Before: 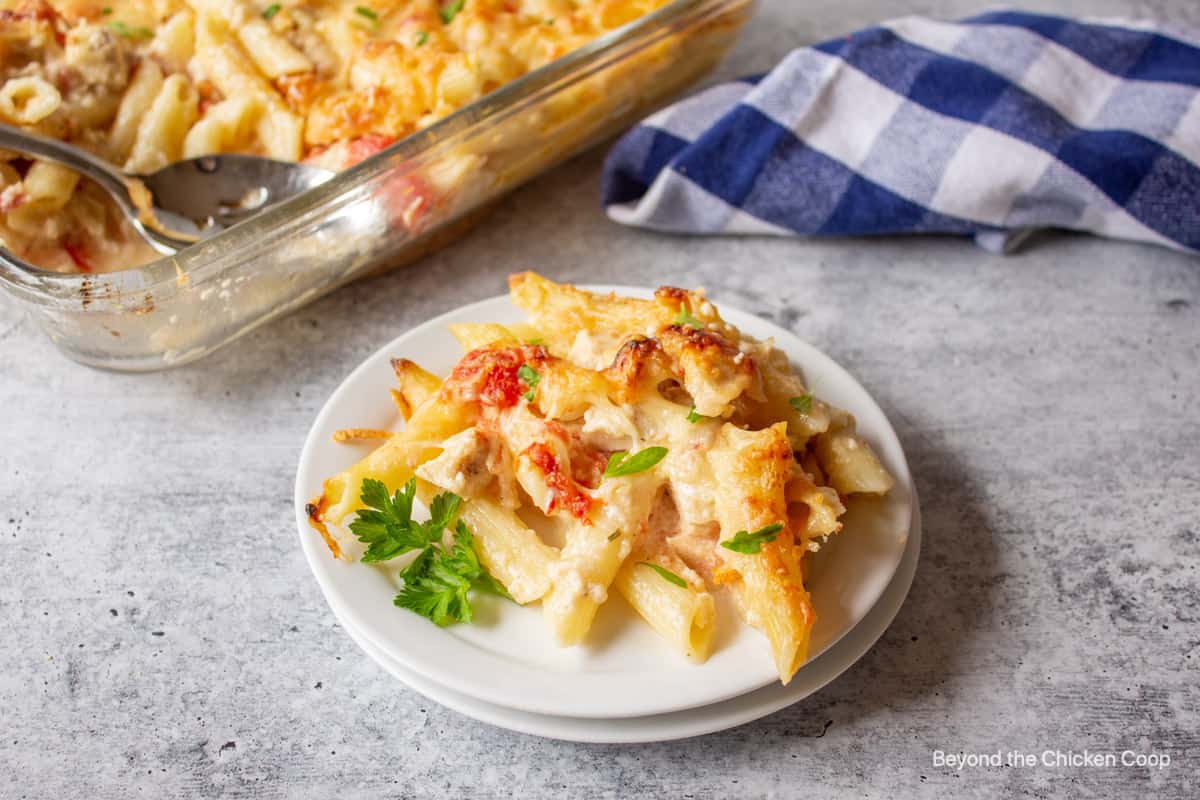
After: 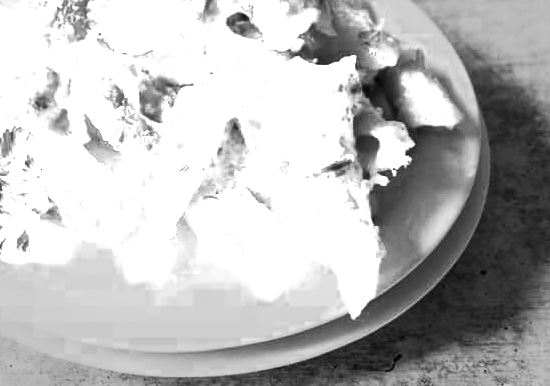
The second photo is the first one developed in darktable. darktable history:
contrast brightness saturation: contrast 0.39, brightness 0.1
white balance: red 0.967, blue 1.119, emerald 0.756
crop: left 35.976%, top 45.819%, right 18.162%, bottom 5.807%
color zones: curves: ch0 [(0, 0.554) (0.146, 0.662) (0.293, 0.86) (0.503, 0.774) (0.637, 0.106) (0.74, 0.072) (0.866, 0.488) (0.998, 0.569)]; ch1 [(0, 0) (0.143, 0) (0.286, 0) (0.429, 0) (0.571, 0) (0.714, 0) (0.857, 0)]
